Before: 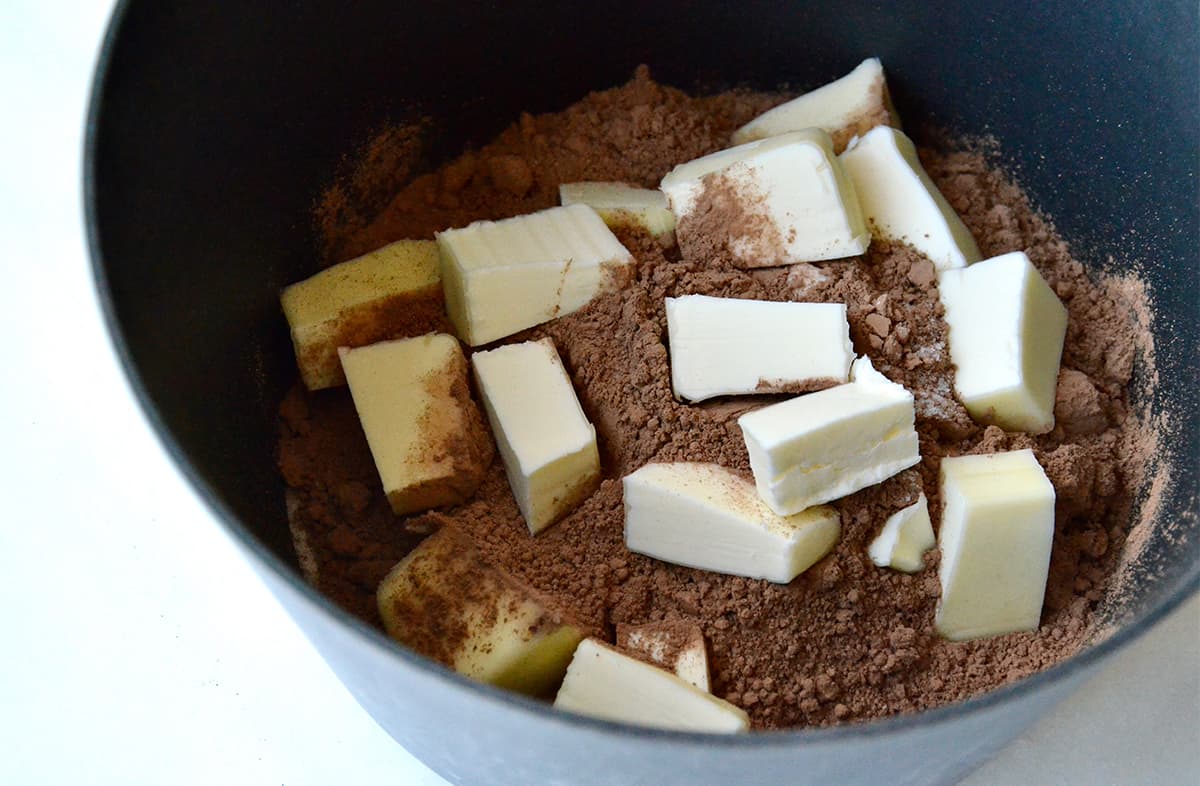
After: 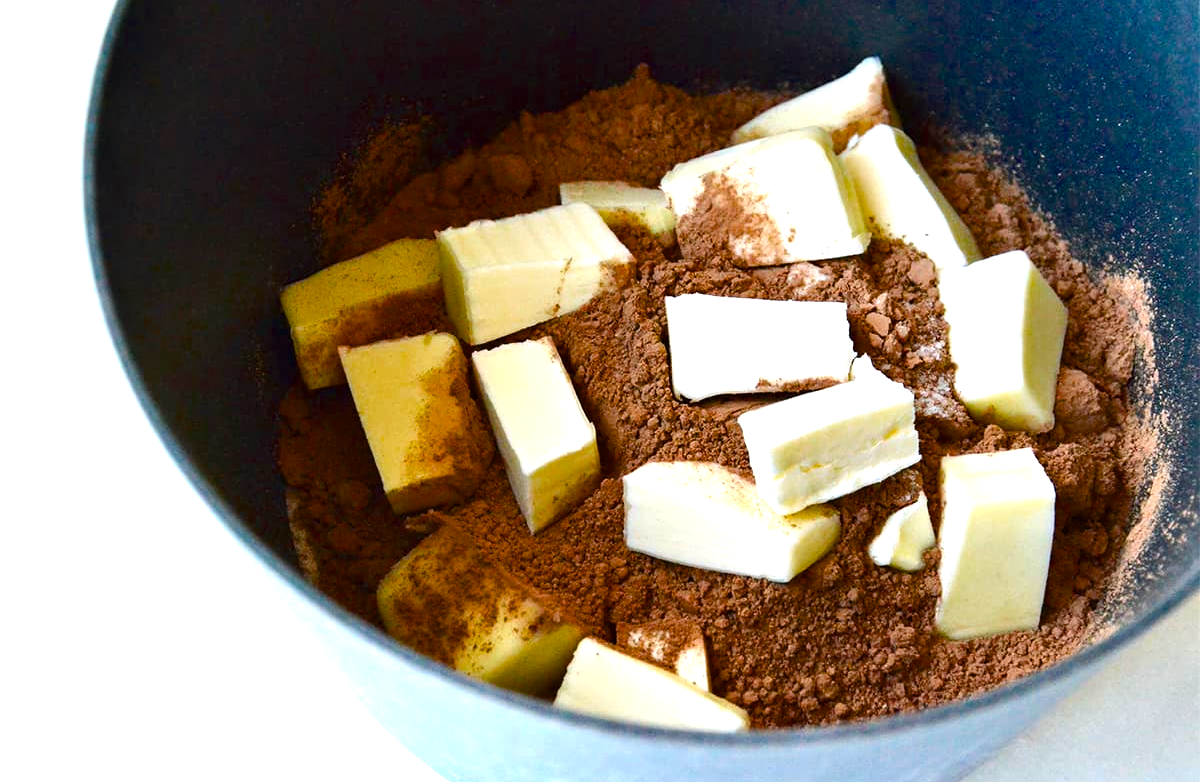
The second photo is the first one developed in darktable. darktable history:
color balance rgb: perceptual saturation grading › global saturation 29.743%, global vibrance 15.908%, saturation formula JzAzBz (2021)
exposure: black level correction 0, exposure 1 EV, compensate highlight preservation false
tone equalizer: on, module defaults
crop: top 0.245%, bottom 0.153%
